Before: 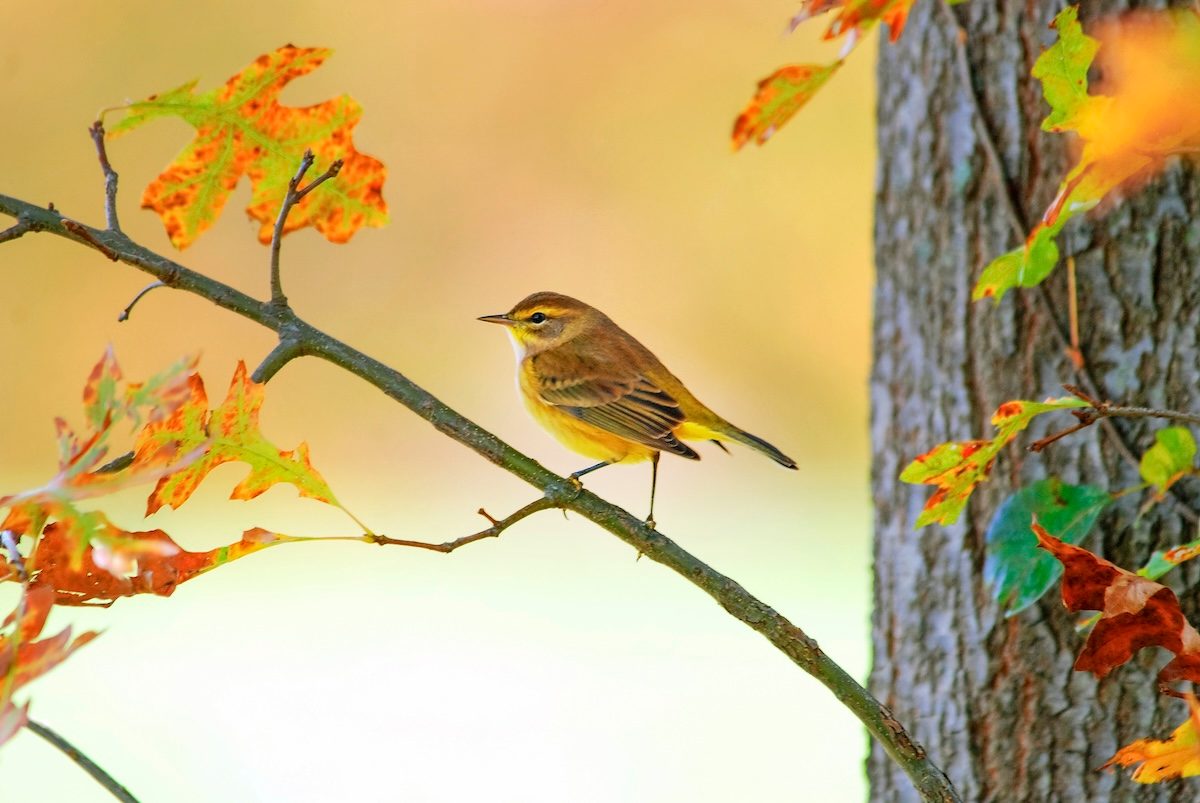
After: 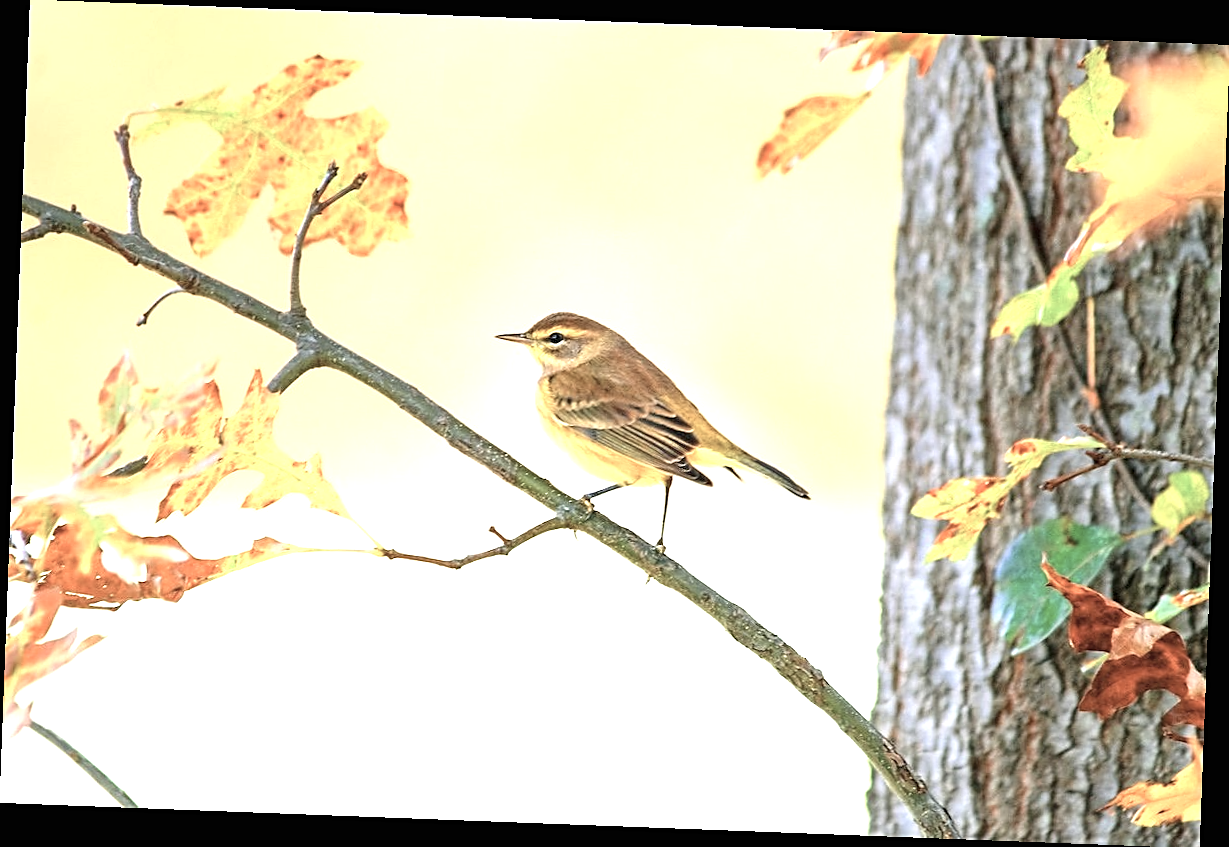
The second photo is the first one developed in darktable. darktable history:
color zones: curves: ch1 [(0, 0.292) (0.001, 0.292) (0.2, 0.264) (0.4, 0.248) (0.6, 0.248) (0.8, 0.264) (0.999, 0.292) (1, 0.292)]
exposure: black level correction 0, exposure 1.2 EV, compensate highlight preservation false
rotate and perspective: rotation 2.17°, automatic cropping off
sharpen: on, module defaults
